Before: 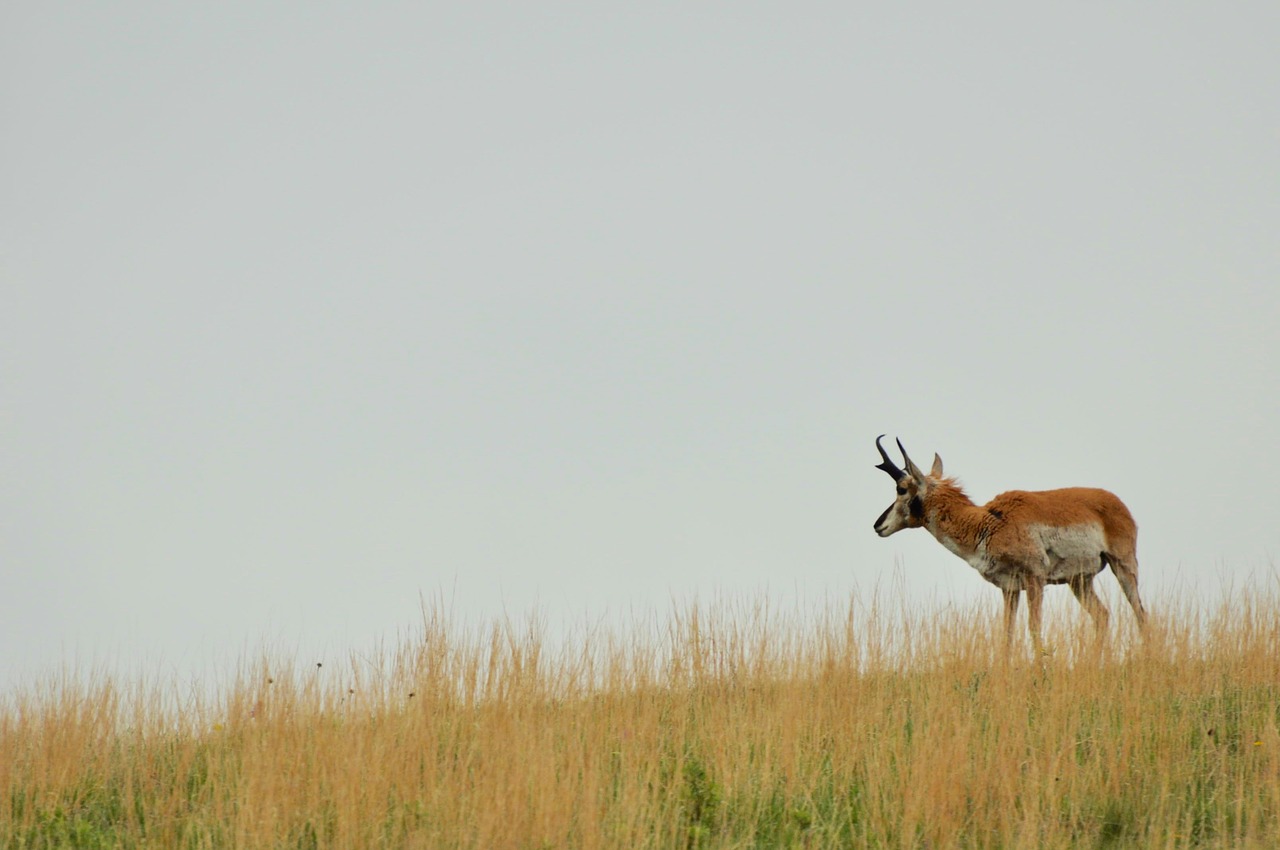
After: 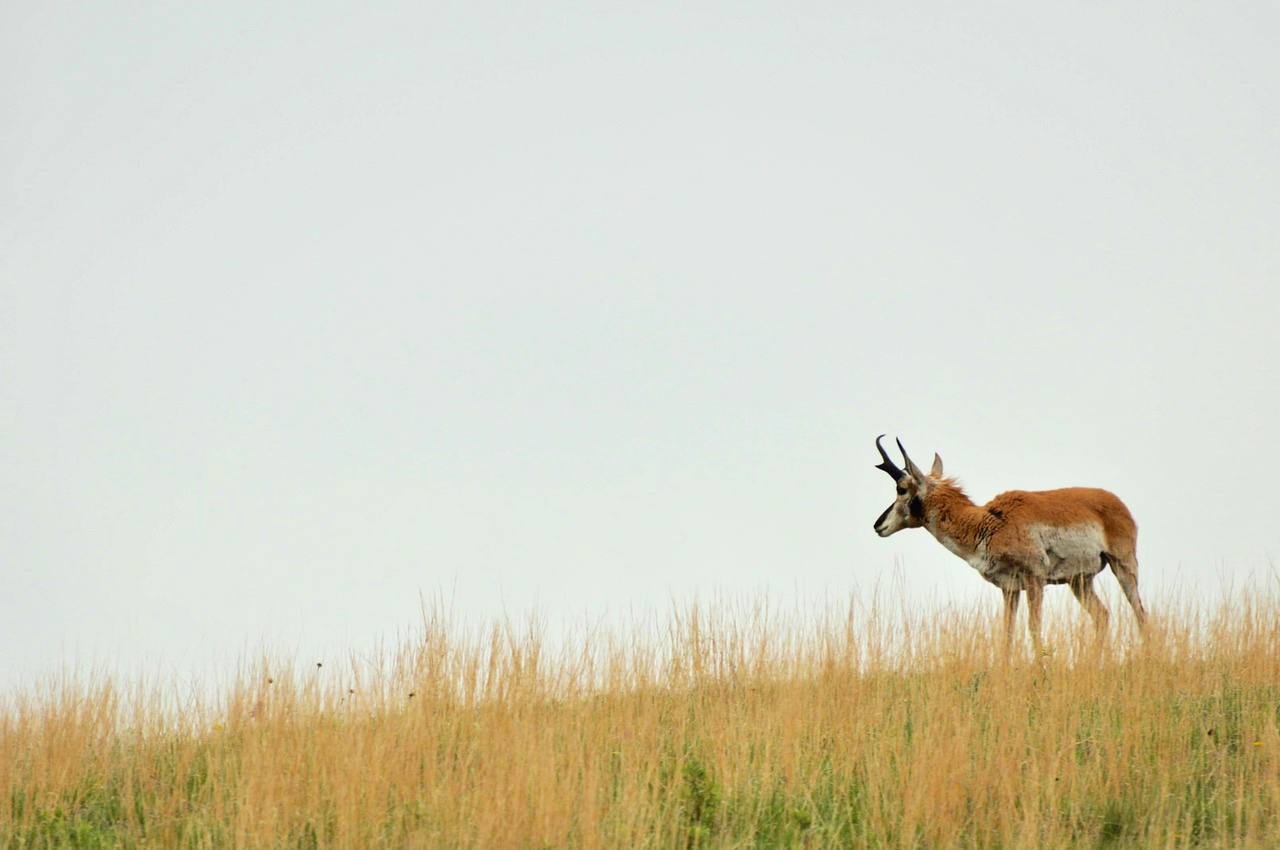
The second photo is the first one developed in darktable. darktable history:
tone equalizer: -8 EV -0.402 EV, -7 EV -0.359 EV, -6 EV -0.333 EV, -5 EV -0.241 EV, -3 EV 0.204 EV, -2 EV 0.337 EV, -1 EV 0.383 EV, +0 EV 0.396 EV
